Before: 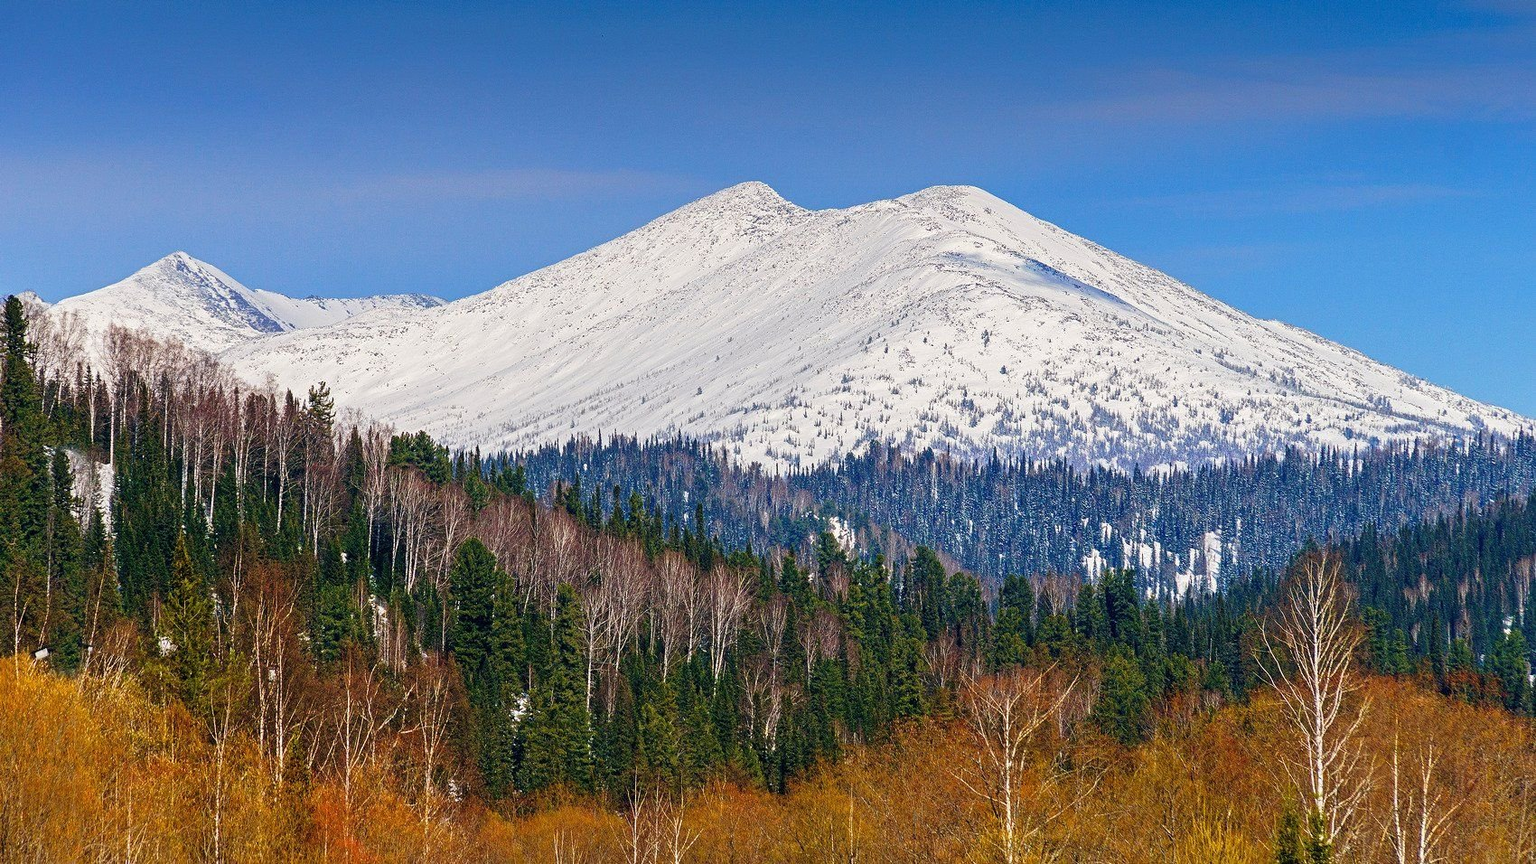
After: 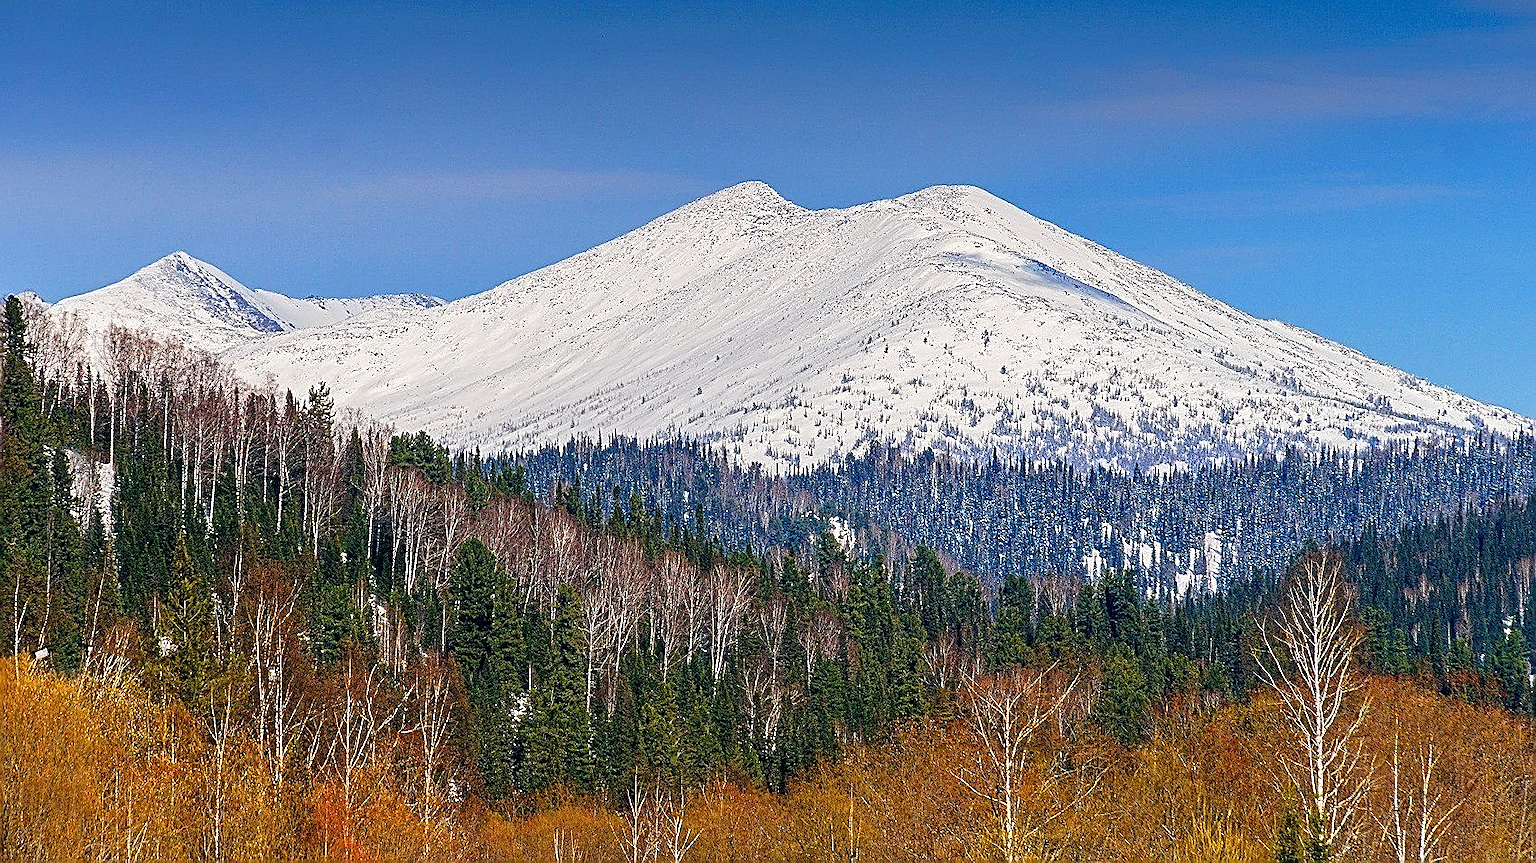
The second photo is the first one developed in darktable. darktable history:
sharpen: radius 1.4, amount 1.25, threshold 0.7
local contrast: highlights 100%, shadows 100%, detail 120%, midtone range 0.2
